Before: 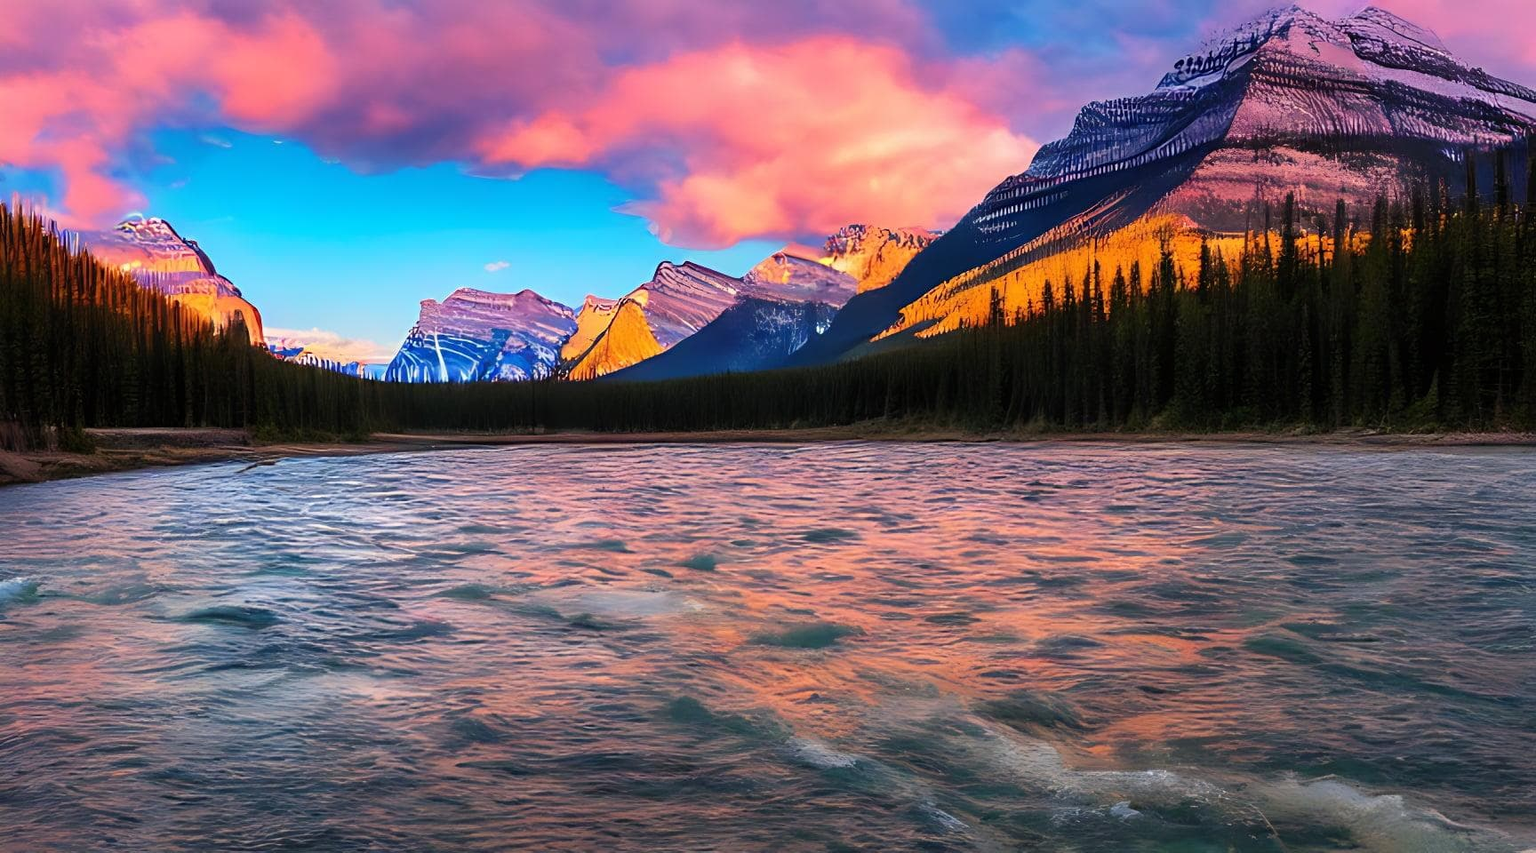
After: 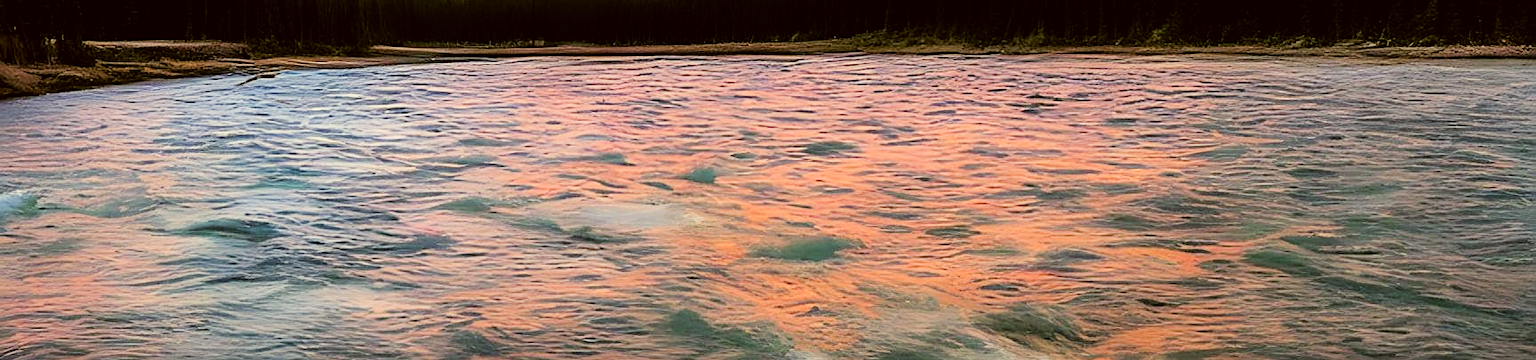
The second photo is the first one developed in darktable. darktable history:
filmic rgb: black relative exposure -7.65 EV, white relative exposure 4.56 EV, hardness 3.61, contrast 0.99
tone equalizer: -8 EV -0.75 EV, -7 EV -0.67 EV, -6 EV -0.565 EV, -5 EV -0.413 EV, -3 EV 0.376 EV, -2 EV 0.6 EV, -1 EV 0.695 EV, +0 EV 0.764 EV
contrast brightness saturation: contrast 0.034, brightness 0.063, saturation 0.127
crop: top 45.487%, bottom 12.186%
sharpen: on, module defaults
color correction: highlights a* -1.68, highlights b* 10.51, shadows a* 0.435, shadows b* 18.75
